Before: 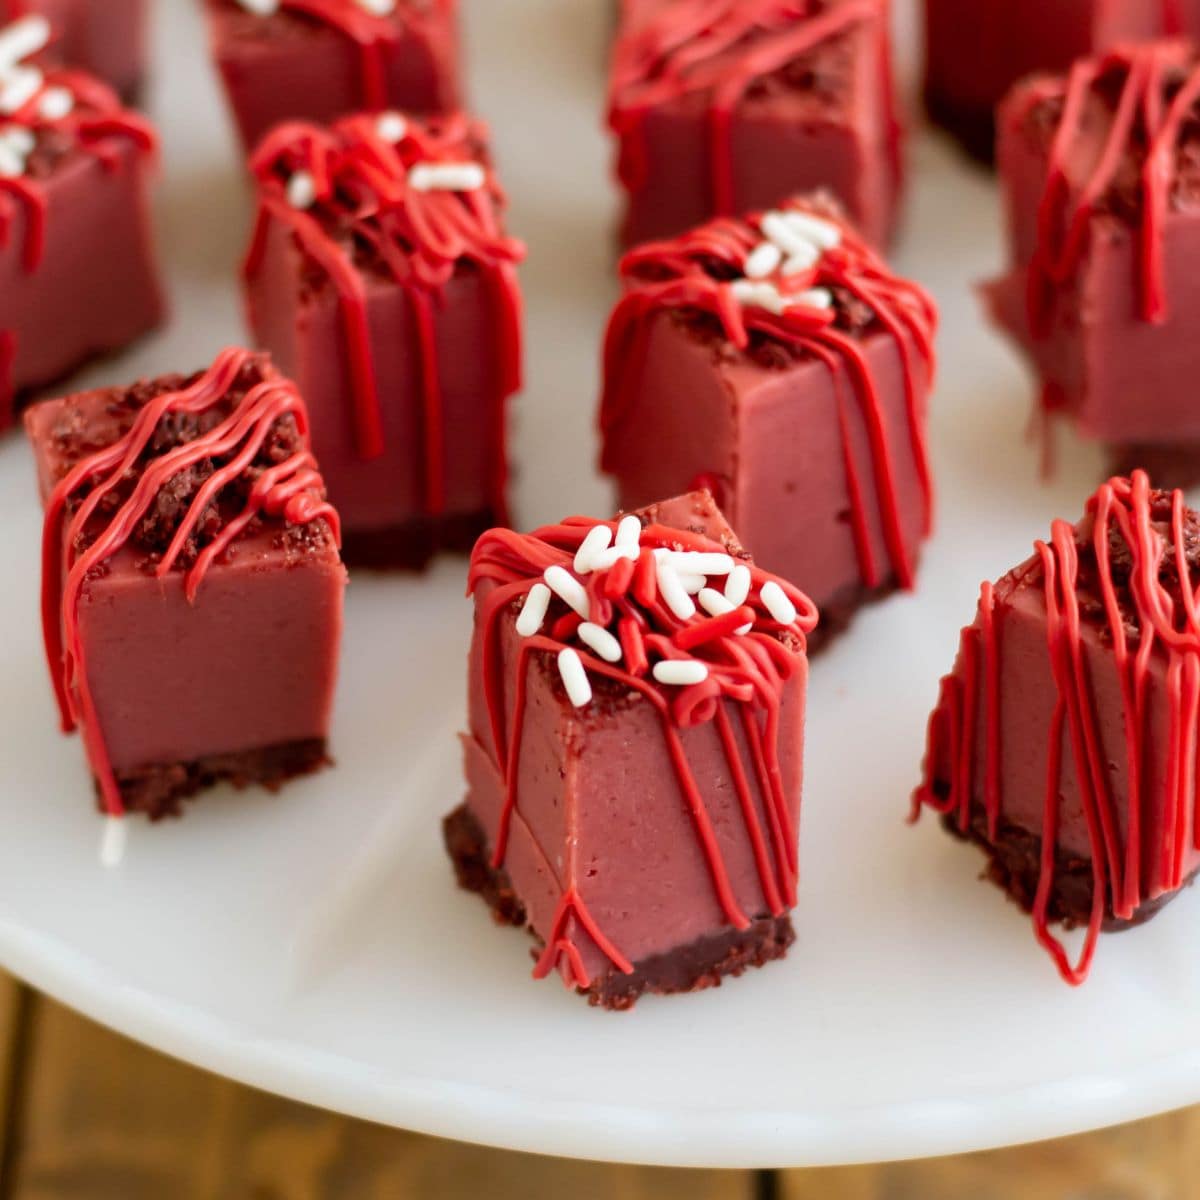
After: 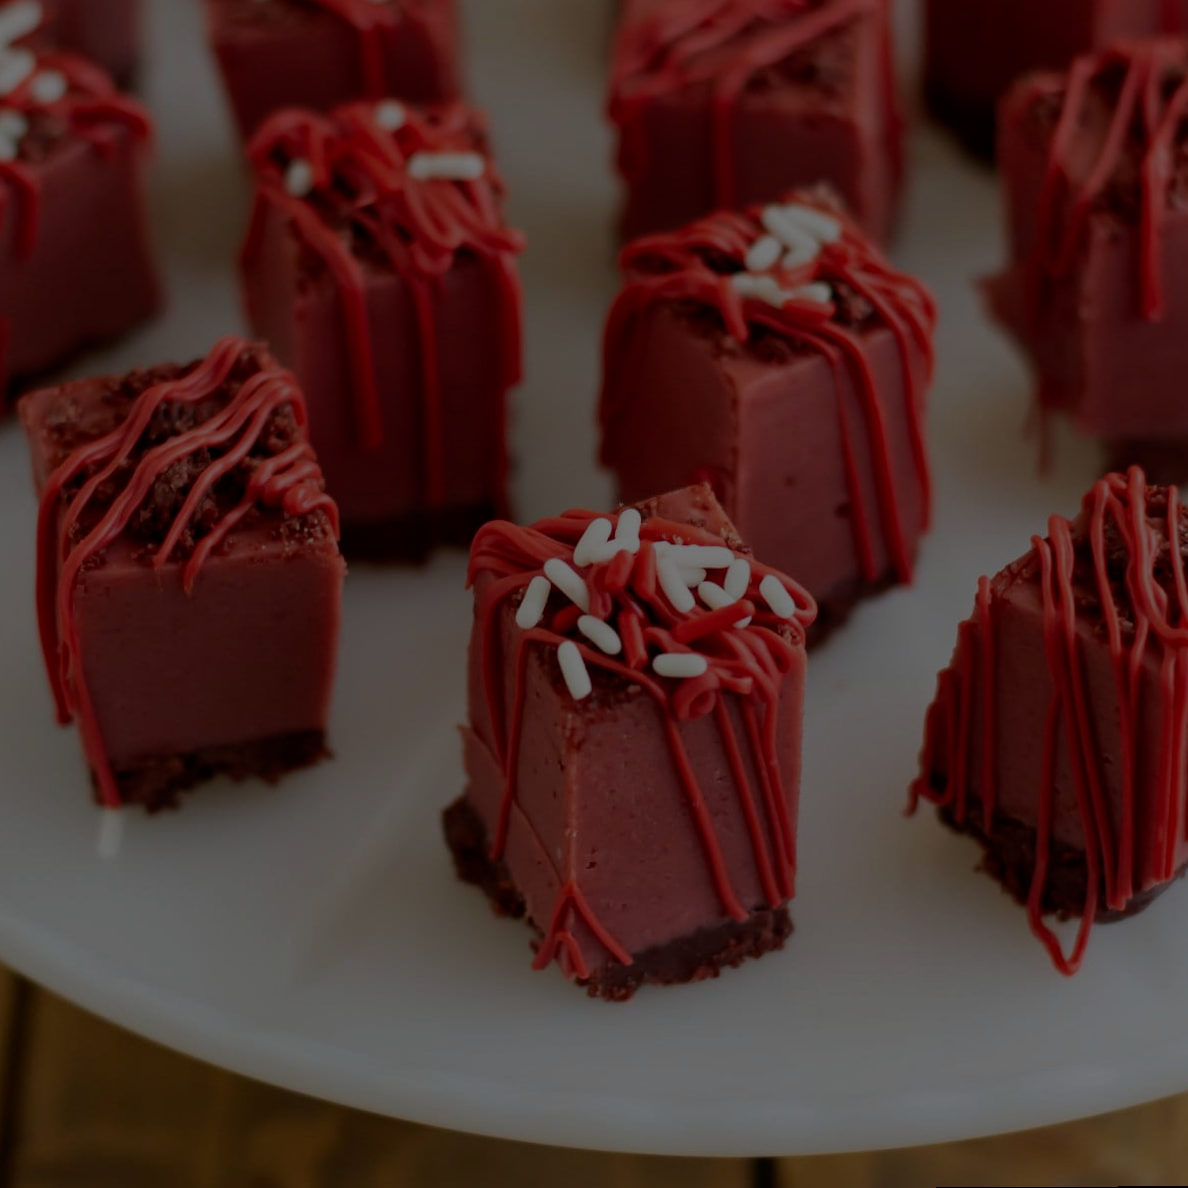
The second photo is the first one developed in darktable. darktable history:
exposure: exposure -2.446 EV, compensate highlight preservation false
rotate and perspective: rotation 0.174°, lens shift (vertical) 0.013, lens shift (horizontal) 0.019, shear 0.001, automatic cropping original format, crop left 0.007, crop right 0.991, crop top 0.016, crop bottom 0.997
